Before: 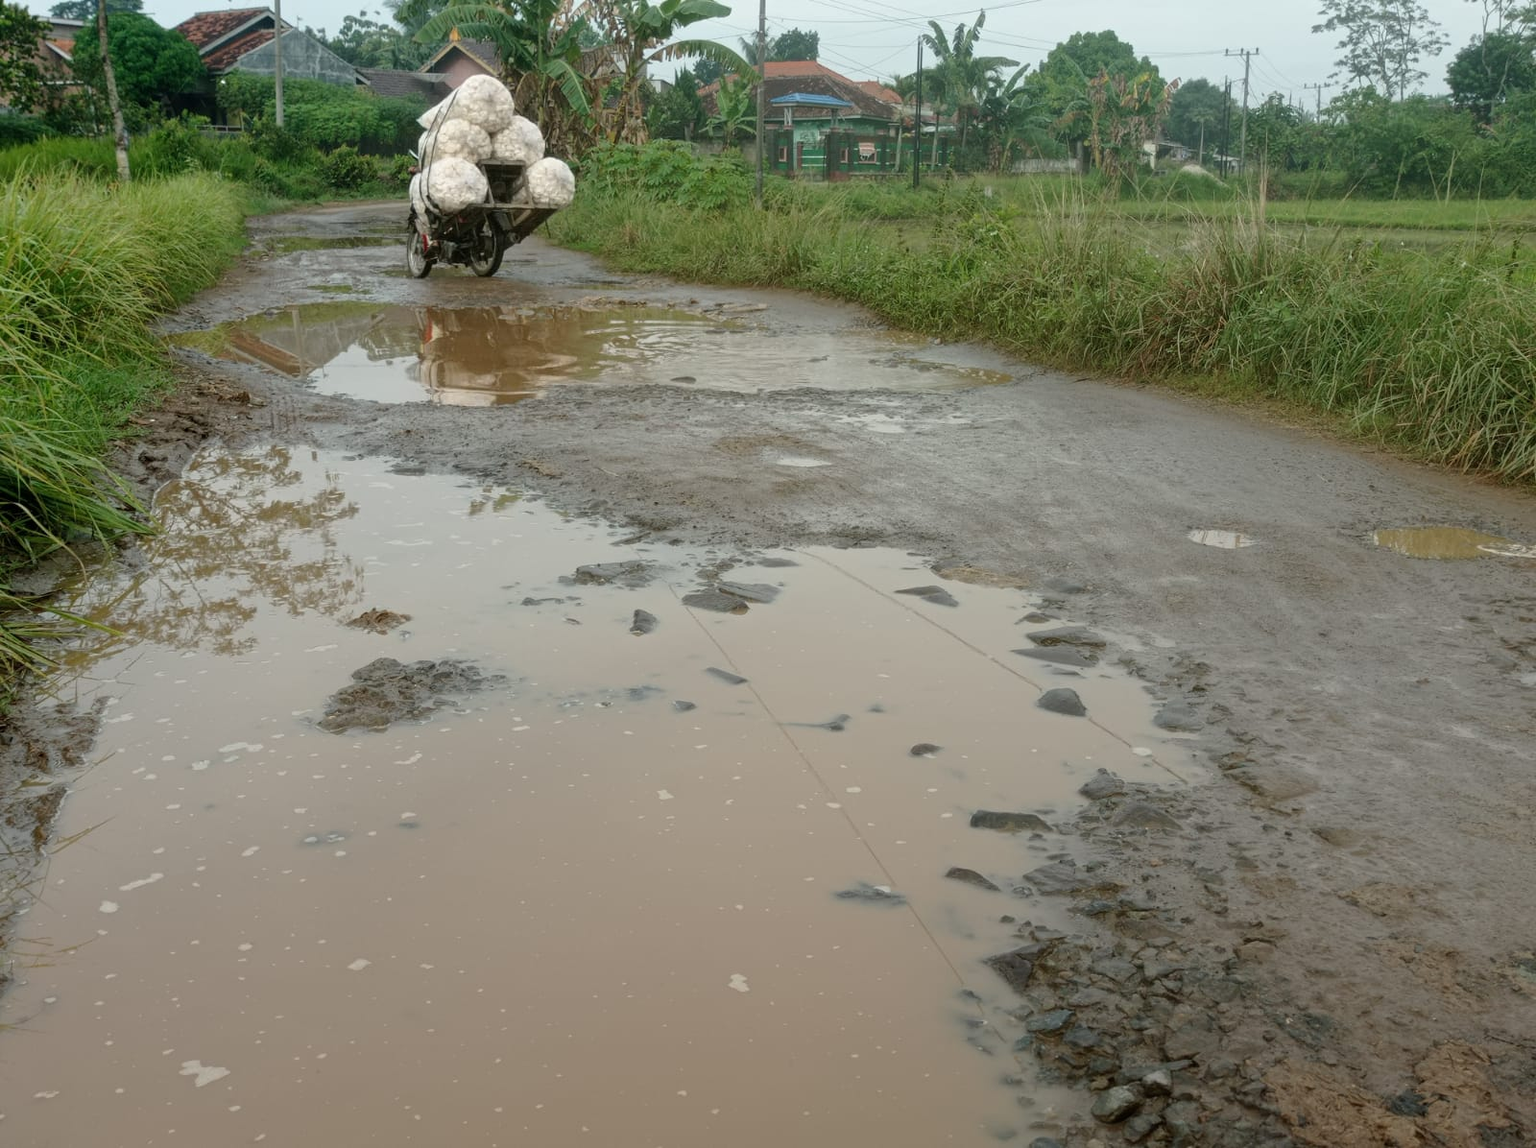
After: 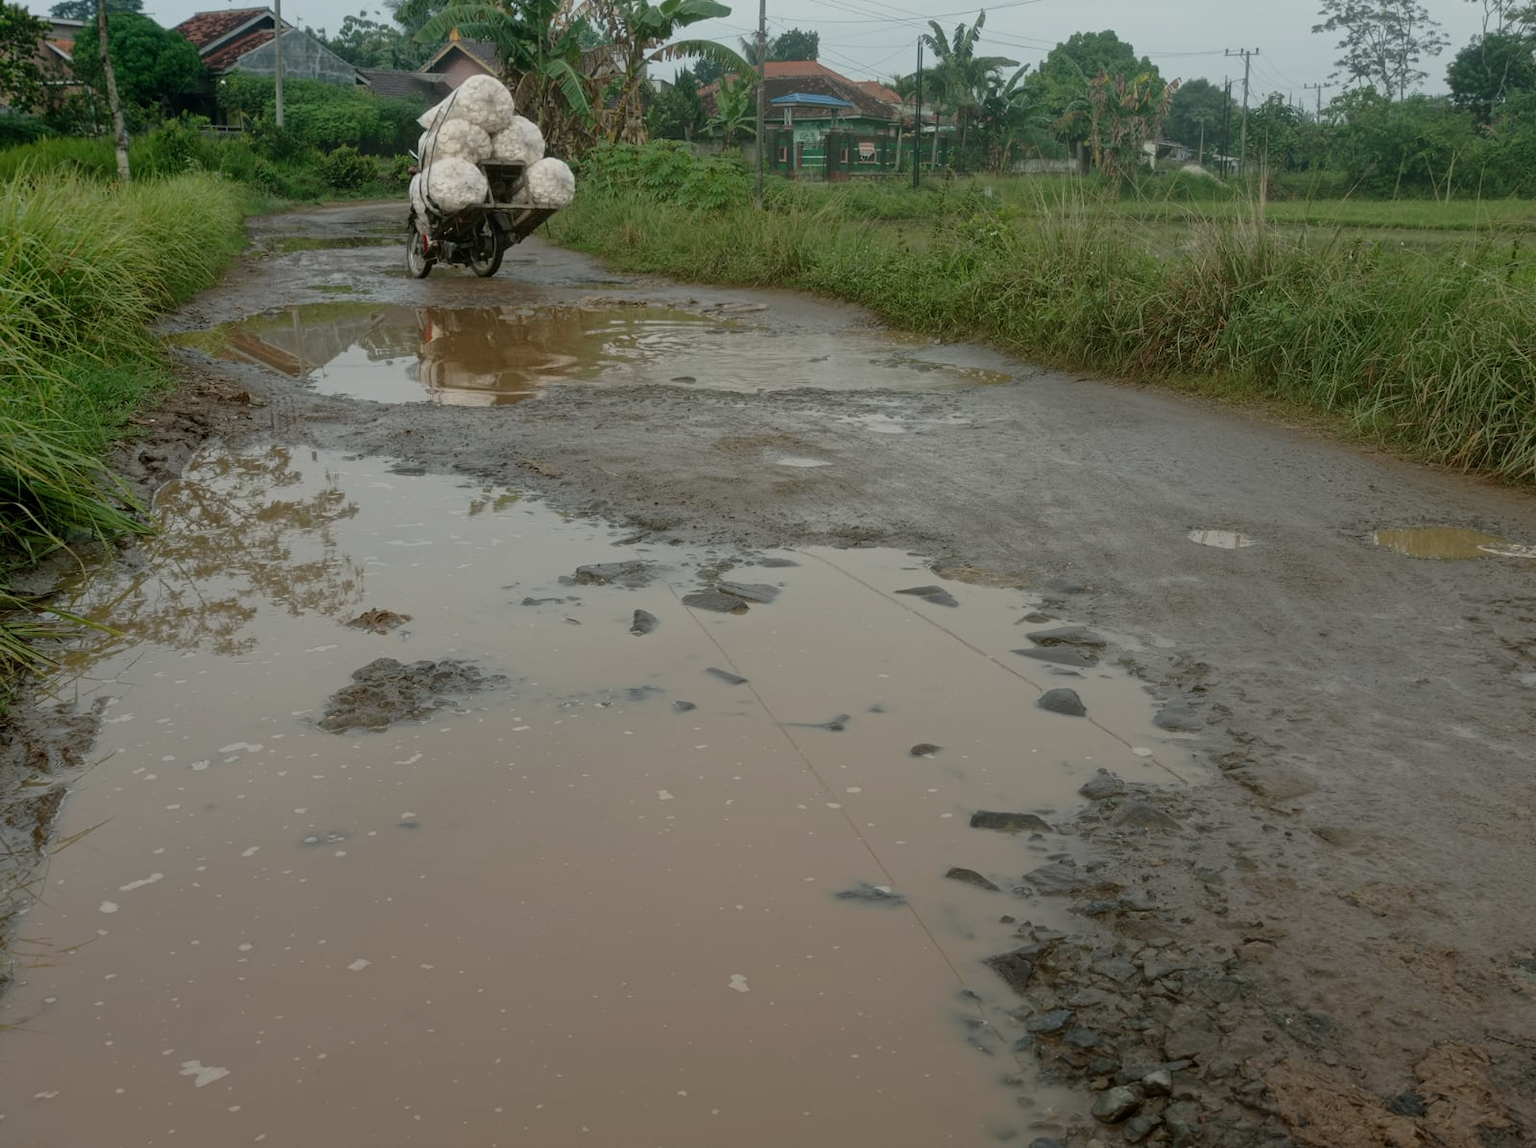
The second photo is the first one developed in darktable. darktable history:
exposure: exposure -0.572 EV, compensate exposure bias true, compensate highlight preservation false
